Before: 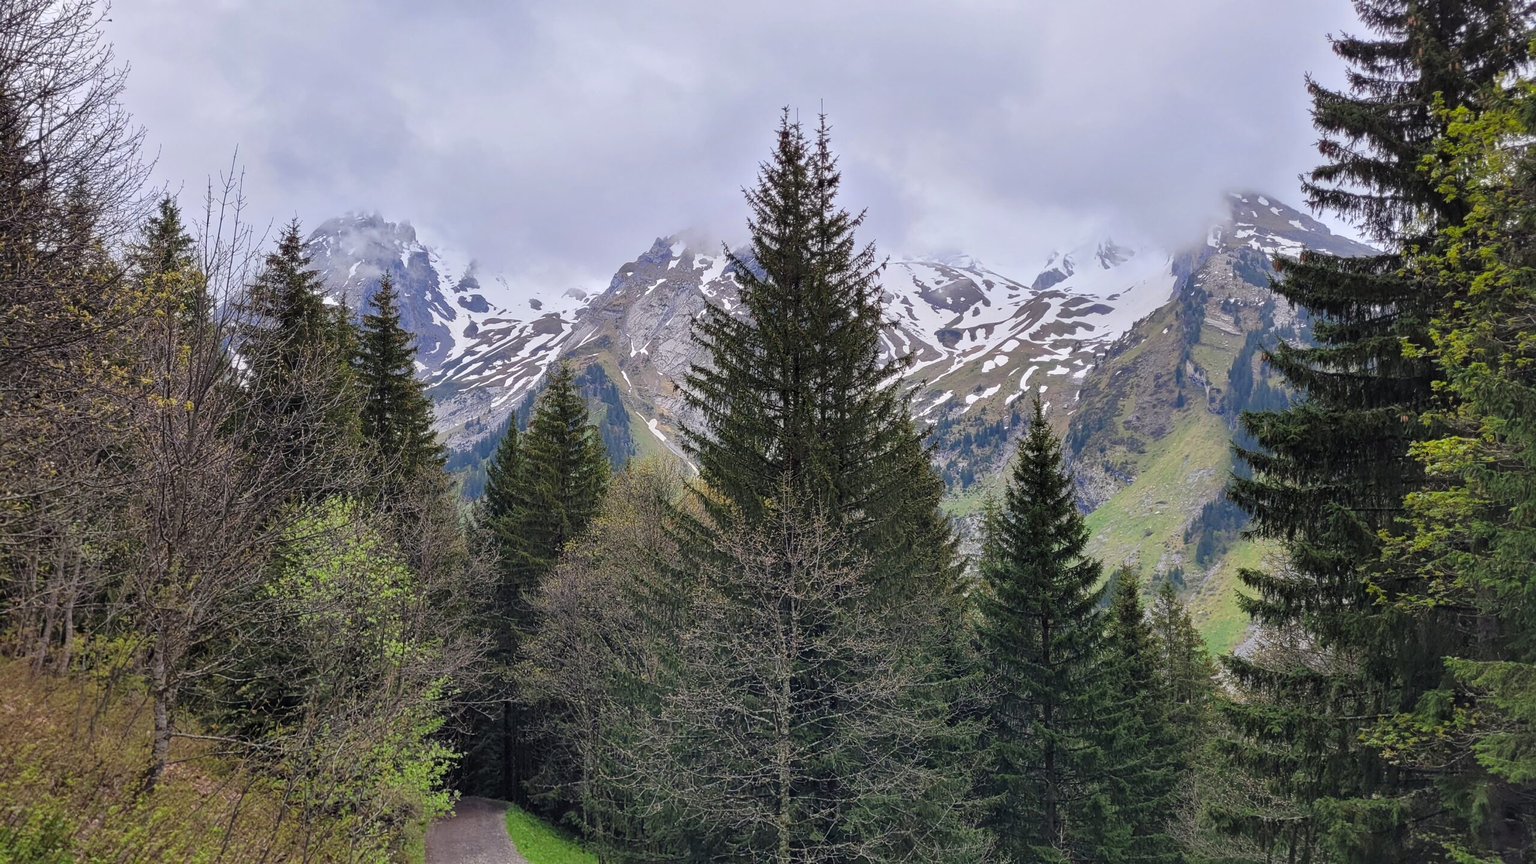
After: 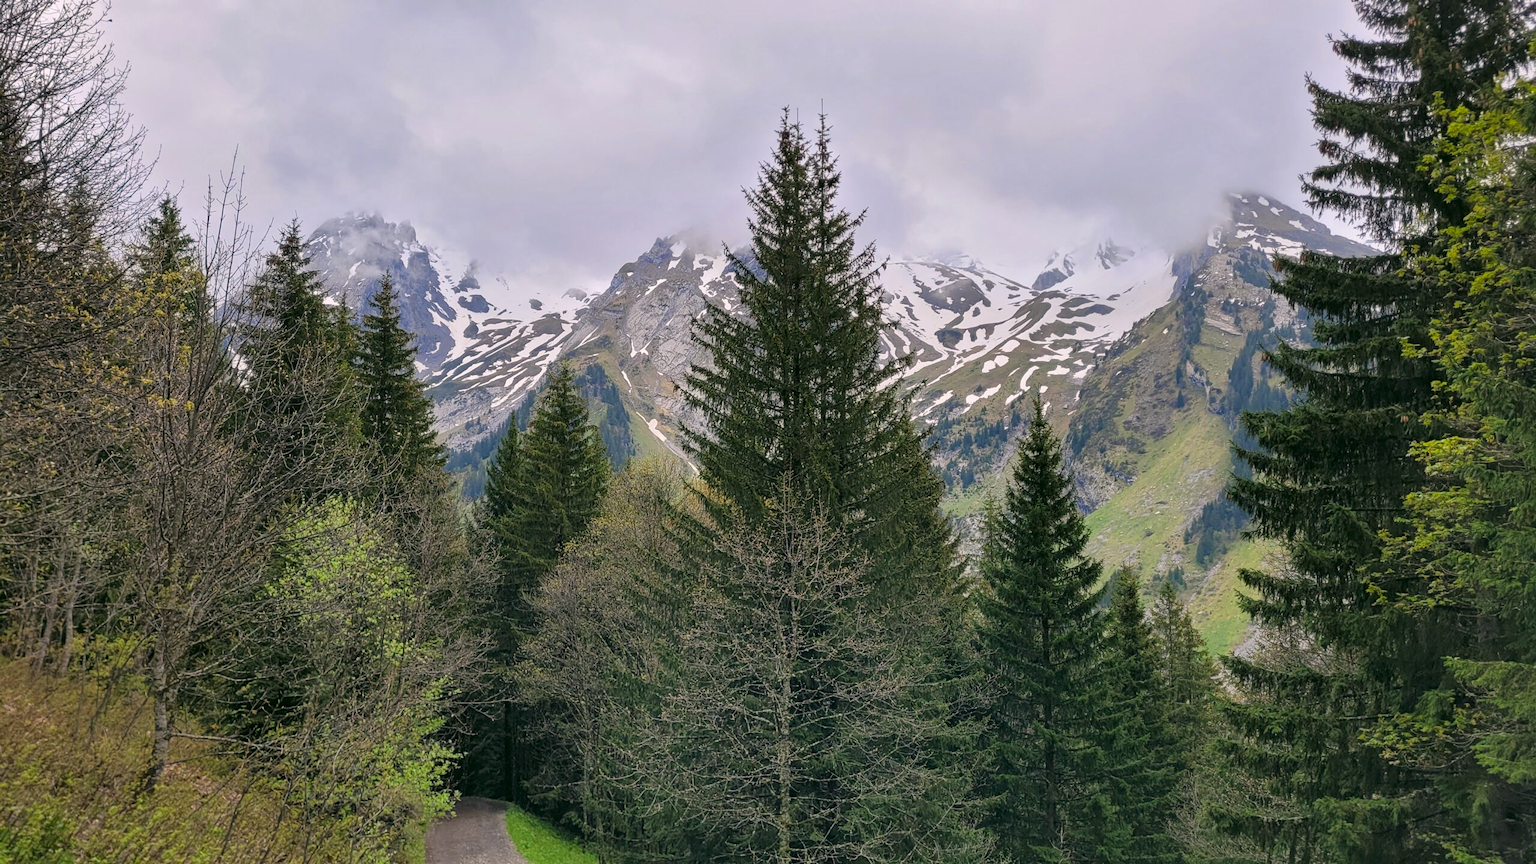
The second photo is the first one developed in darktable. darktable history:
color correction: highlights a* 4.4, highlights b* 4.97, shadows a* -7.56, shadows b* 4.62
